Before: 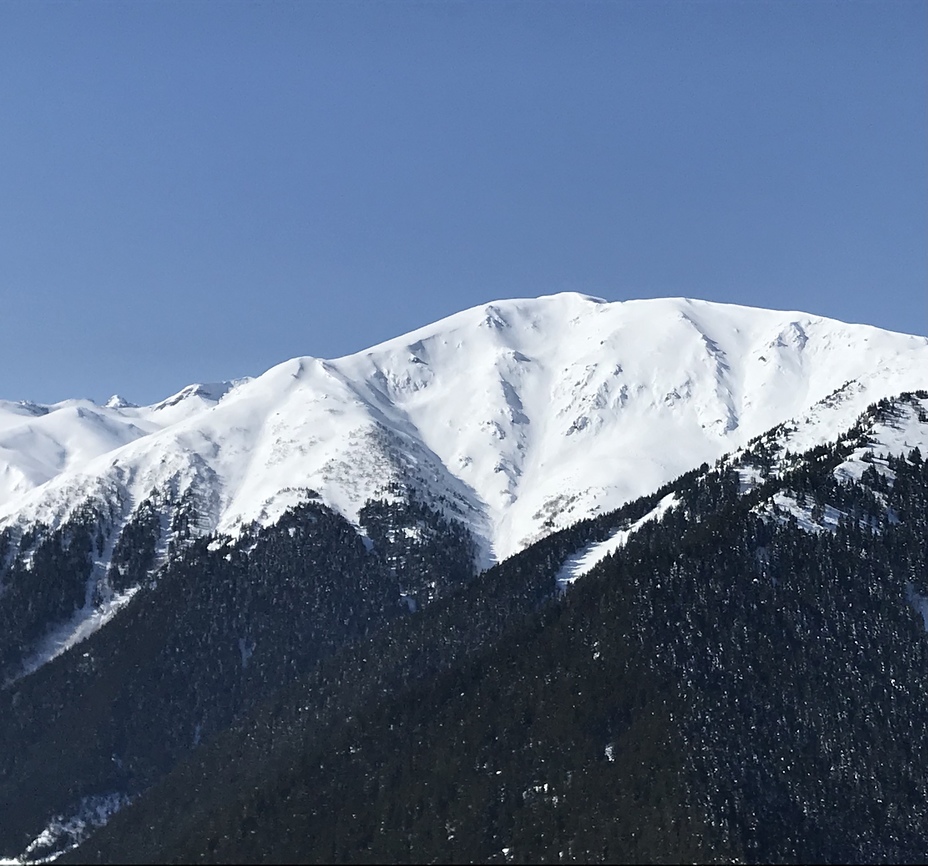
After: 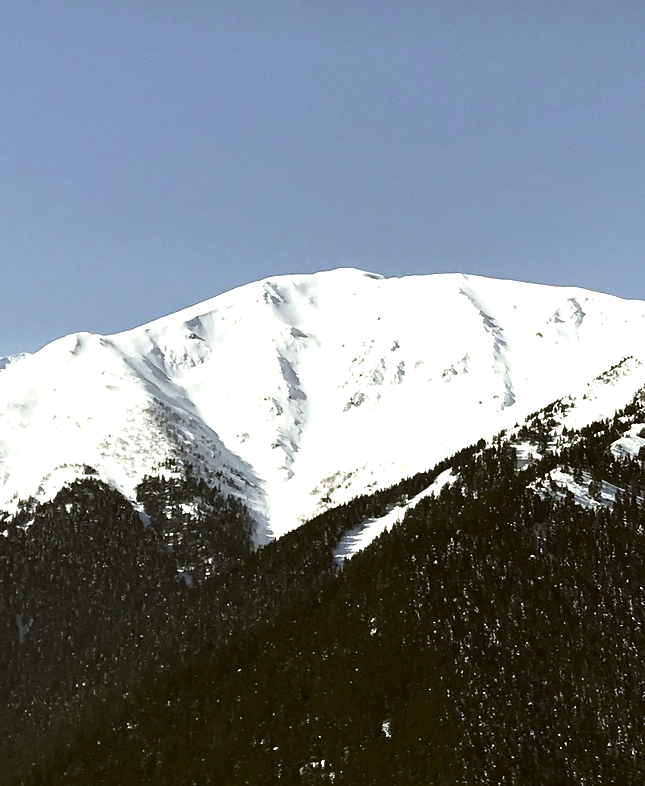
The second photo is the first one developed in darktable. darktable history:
crop and rotate: left 24.034%, top 2.838%, right 6.406%, bottom 6.299%
color correction: highlights a* -1.43, highlights b* 10.12, shadows a* 0.395, shadows b* 19.35
tone equalizer: -8 EV -0.75 EV, -7 EV -0.7 EV, -6 EV -0.6 EV, -5 EV -0.4 EV, -3 EV 0.4 EV, -2 EV 0.6 EV, -1 EV 0.7 EV, +0 EV 0.75 EV, edges refinement/feathering 500, mask exposure compensation -1.57 EV, preserve details no
